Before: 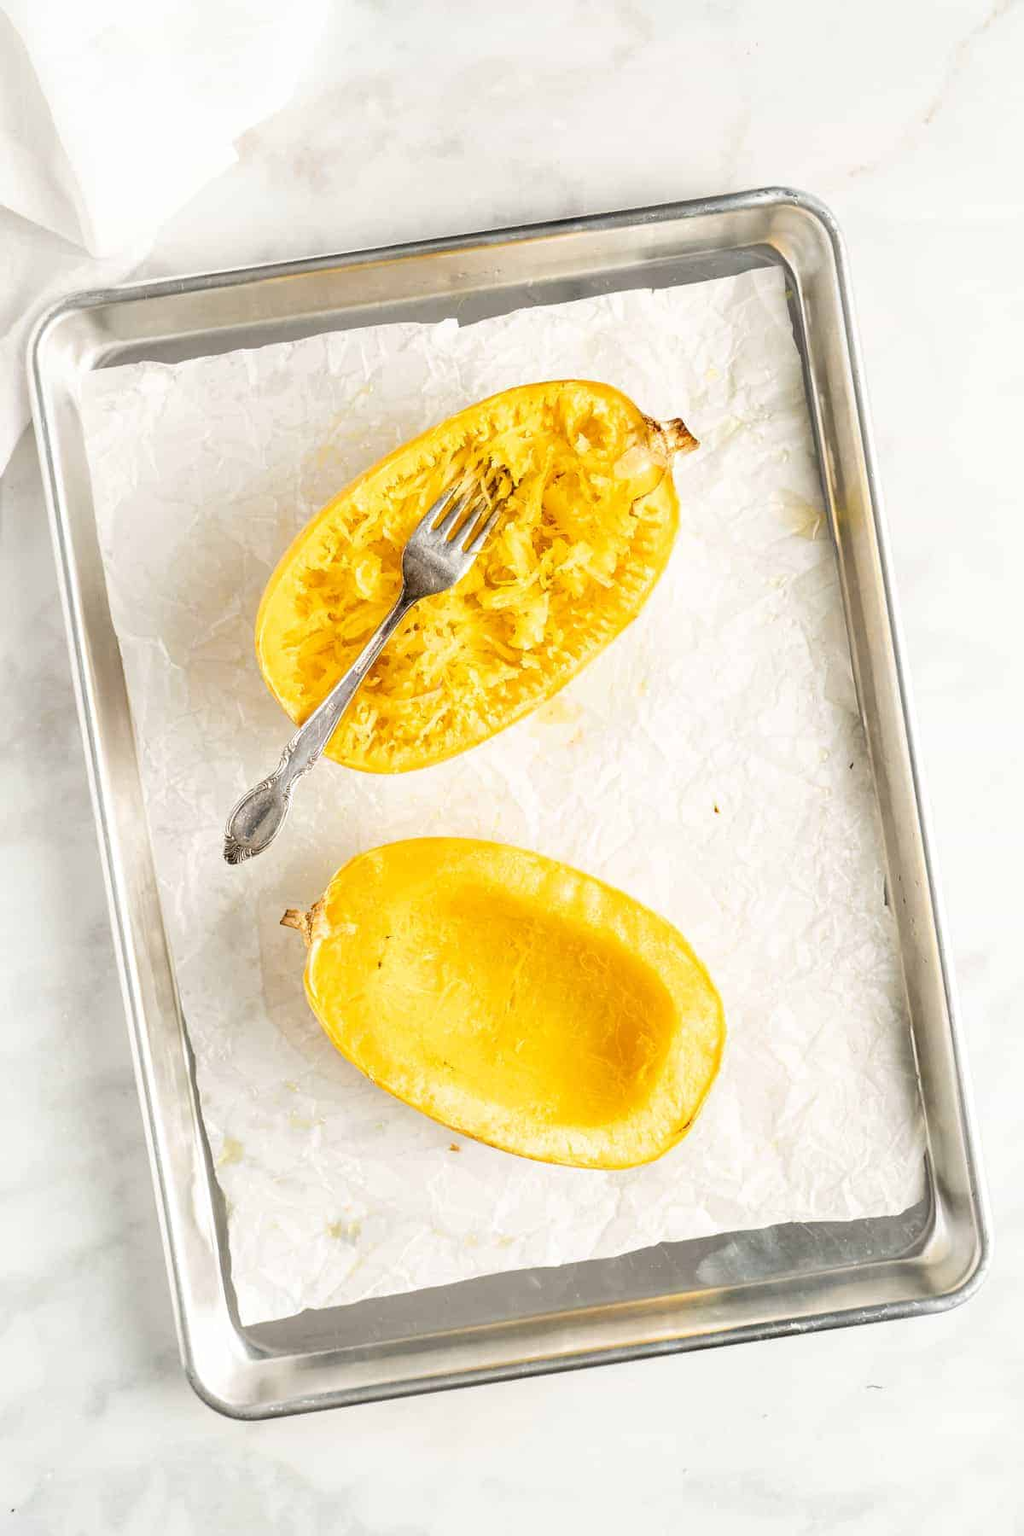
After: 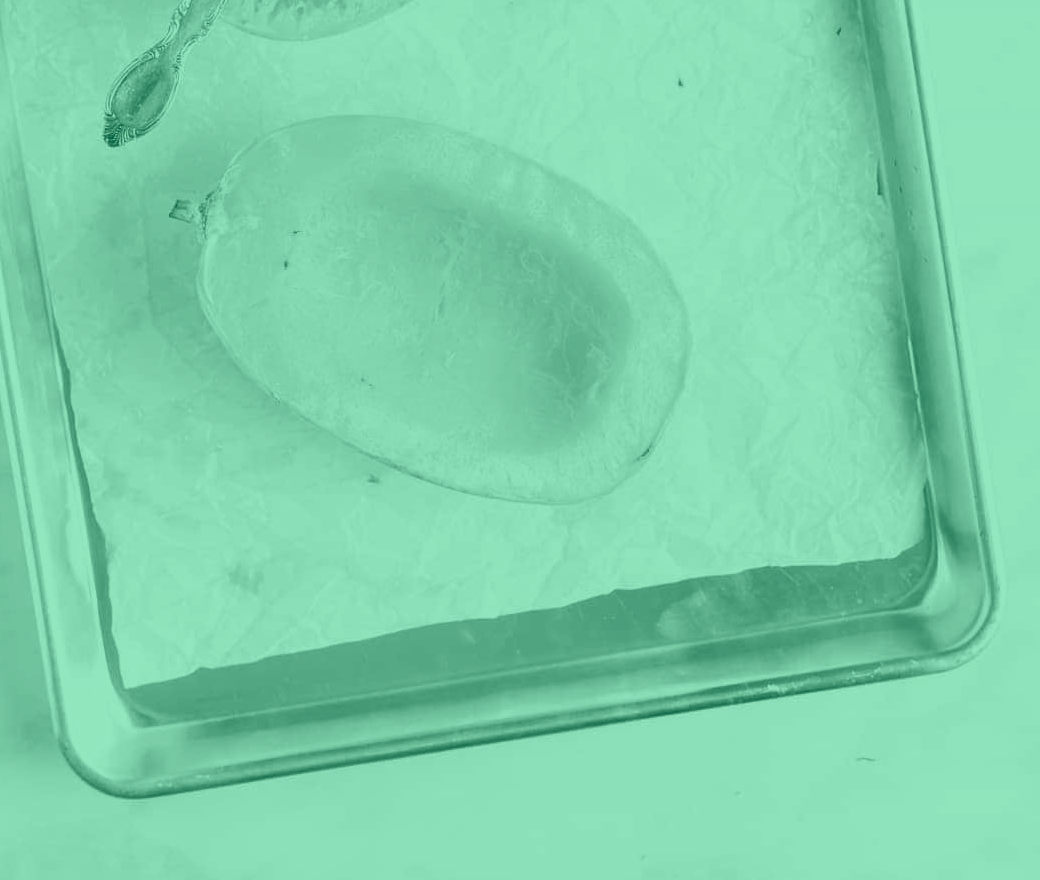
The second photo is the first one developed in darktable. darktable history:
contrast brightness saturation: contrast 0.07, brightness -0.13, saturation 0.06
colorize: hue 147.6°, saturation 65%, lightness 21.64%
crop and rotate: left 13.306%, top 48.129%, bottom 2.928%
